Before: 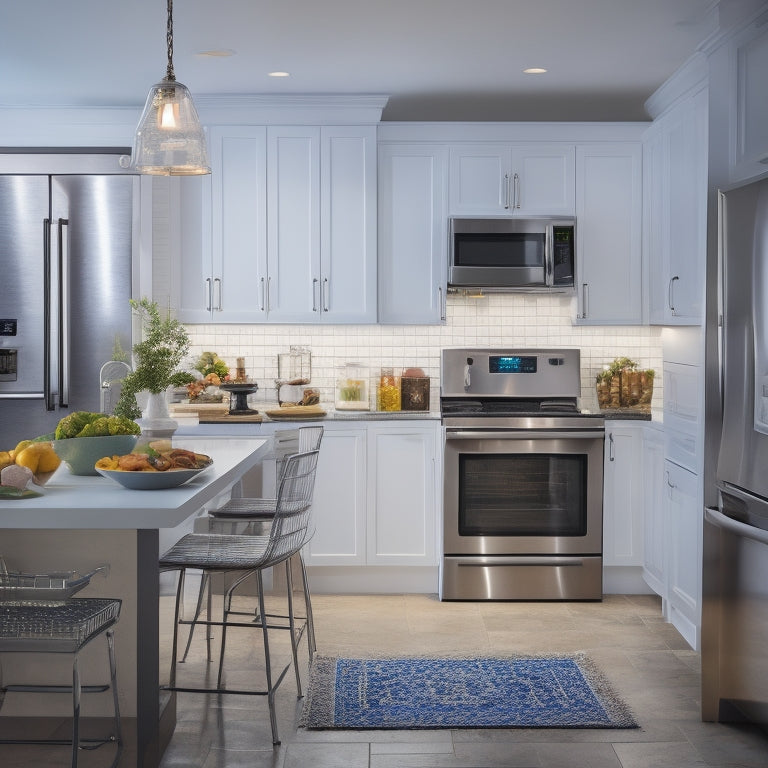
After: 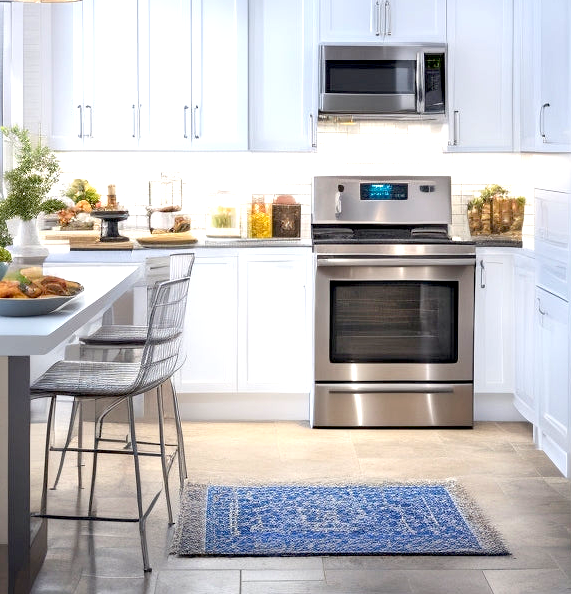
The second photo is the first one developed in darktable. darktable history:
crop: left 16.82%, top 22.572%, right 8.827%
exposure: black level correction 0.01, exposure 1 EV, compensate highlight preservation false
